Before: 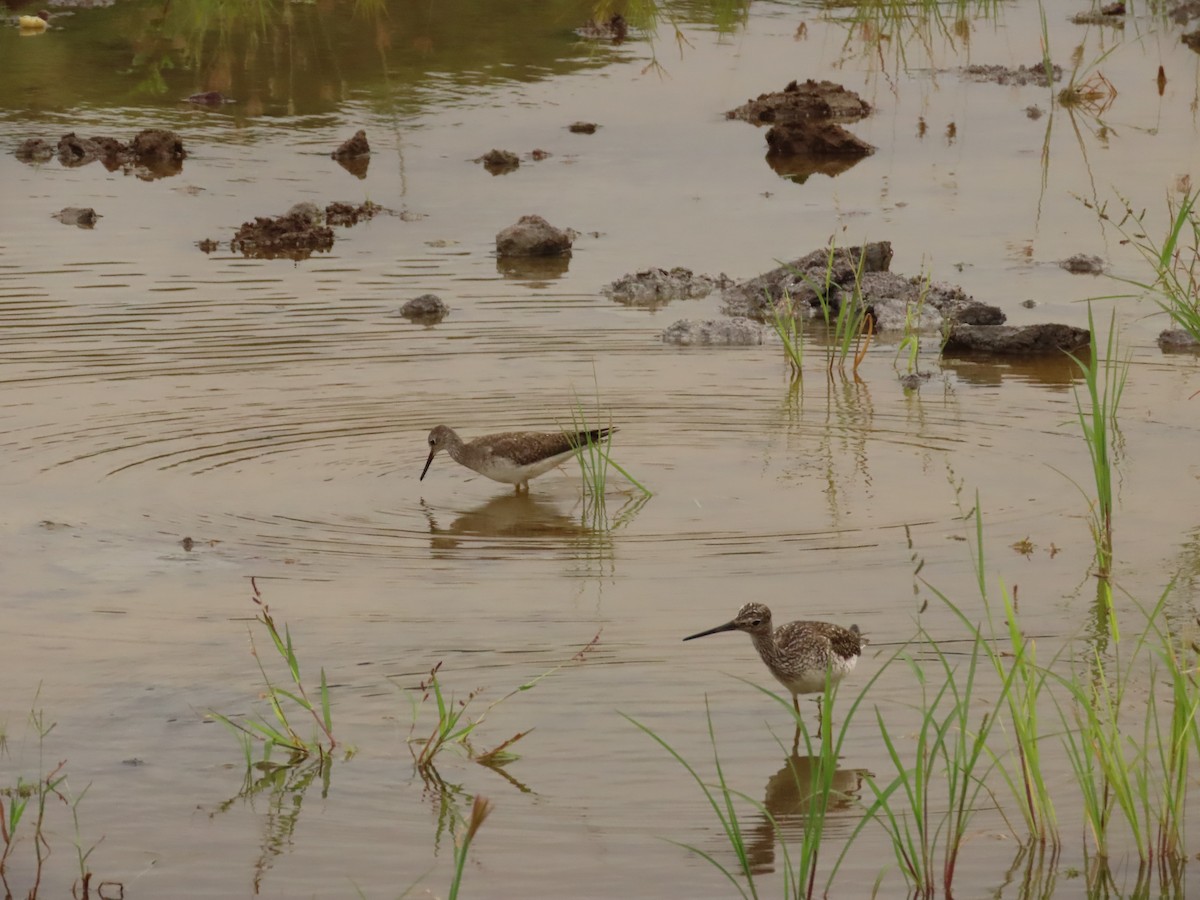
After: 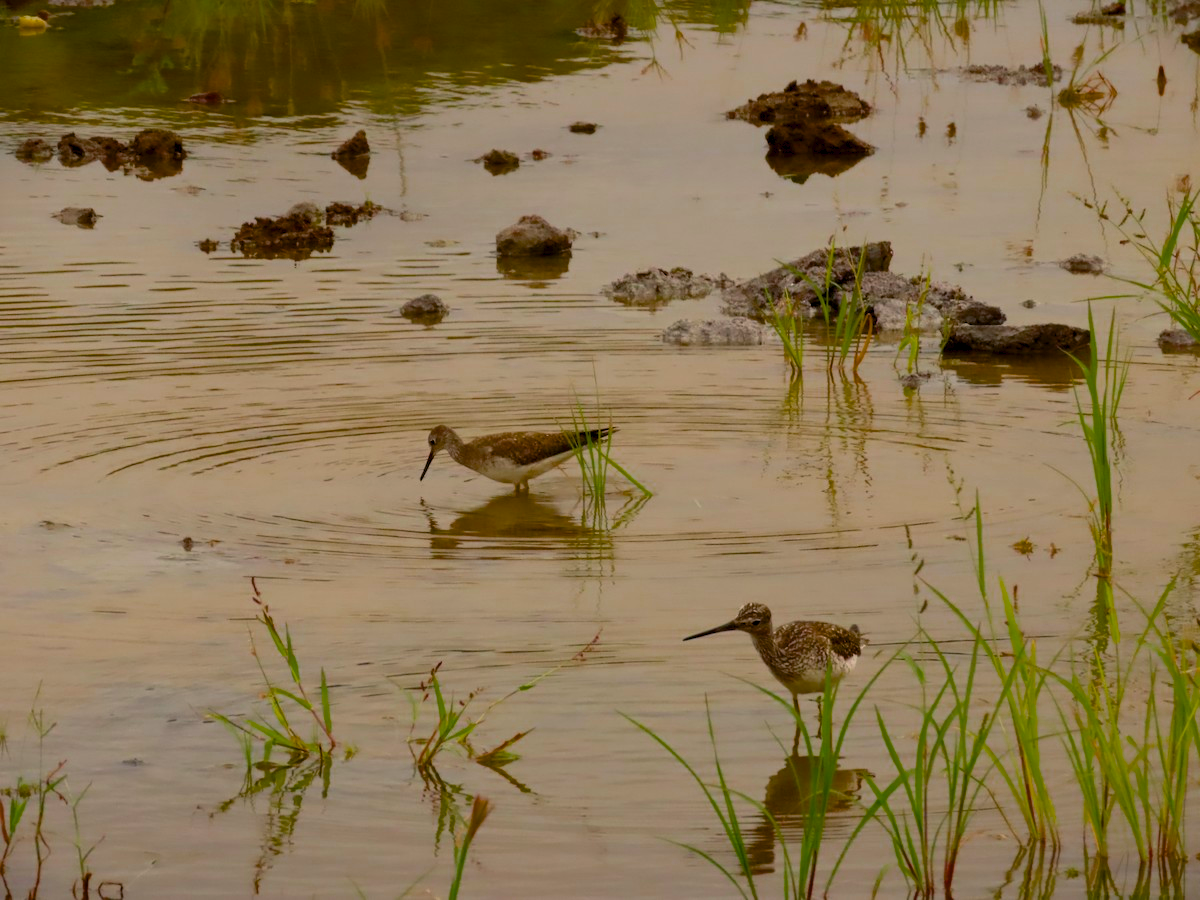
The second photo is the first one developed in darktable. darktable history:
color balance rgb: highlights gain › chroma 1.006%, highlights gain › hue 60.08°, global offset › luminance -0.896%, white fulcrum 0.085 EV, linear chroma grading › global chroma 10.352%, perceptual saturation grading › global saturation 31.065%, global vibrance 15.847%, saturation formula JzAzBz (2021)
